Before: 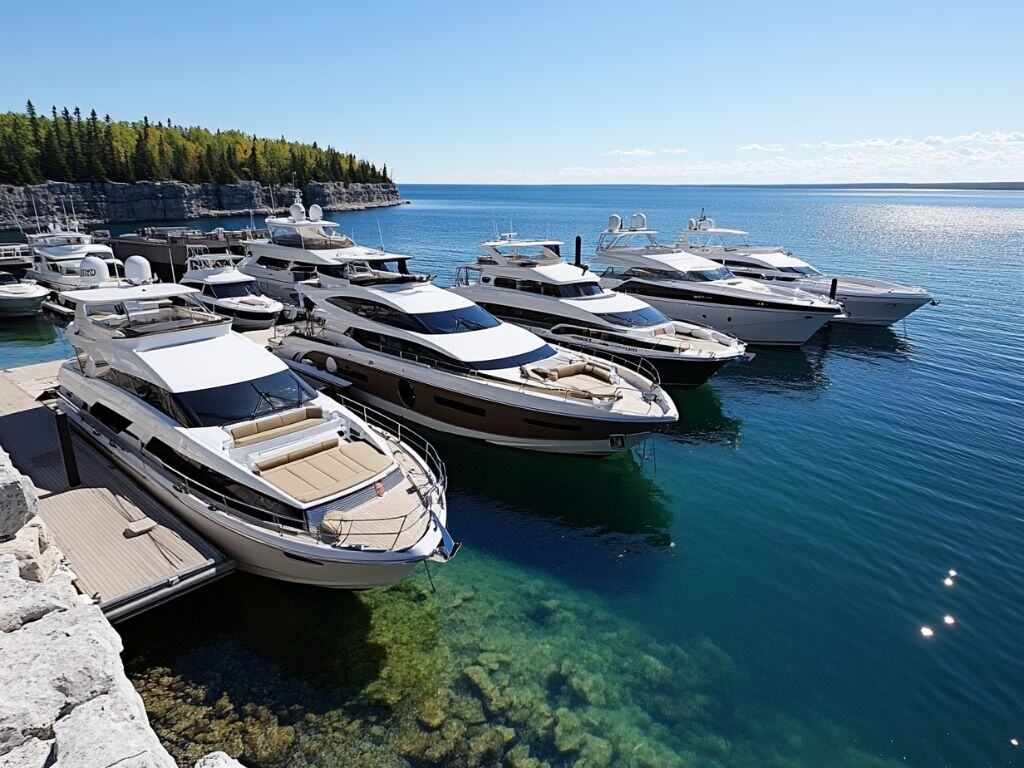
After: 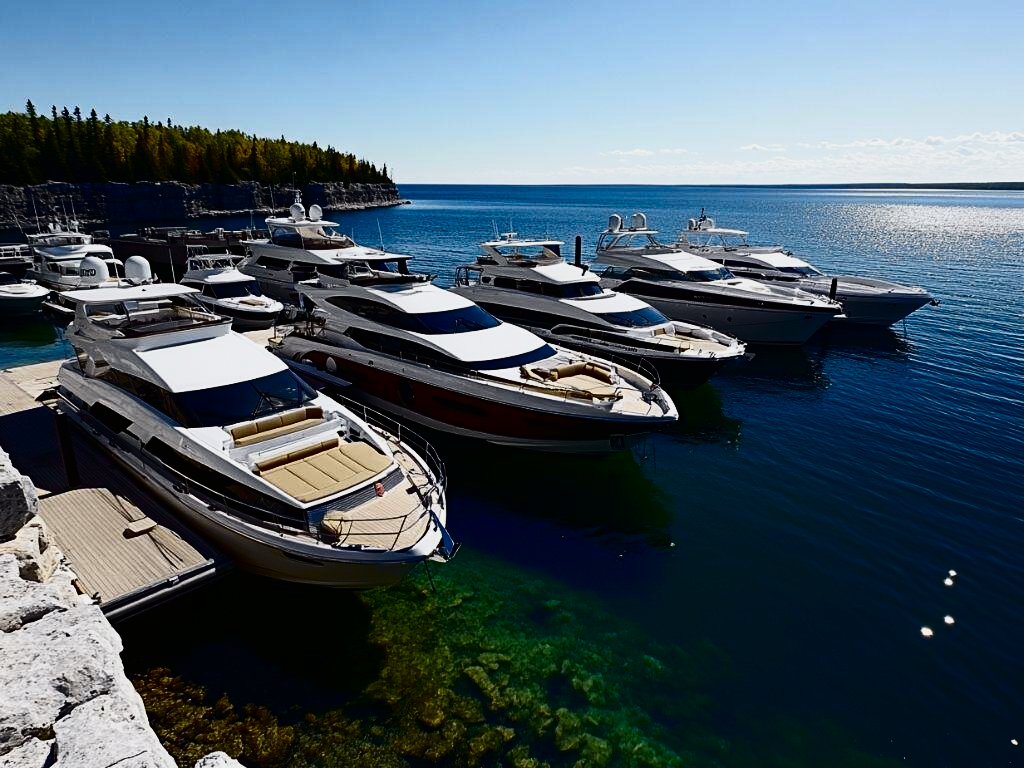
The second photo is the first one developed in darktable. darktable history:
contrast brightness saturation: contrast 0.09, brightness -0.59, saturation 0.17
tone curve: curves: ch0 [(0, 0.005) (0.103, 0.081) (0.196, 0.197) (0.391, 0.469) (0.491, 0.585) (0.638, 0.751) (0.822, 0.886) (0.997, 0.959)]; ch1 [(0, 0) (0.172, 0.123) (0.324, 0.253) (0.396, 0.388) (0.474, 0.479) (0.499, 0.498) (0.529, 0.528) (0.579, 0.614) (0.633, 0.677) (0.812, 0.856) (1, 1)]; ch2 [(0, 0) (0.411, 0.424) (0.459, 0.478) (0.5, 0.501) (0.517, 0.526) (0.553, 0.583) (0.609, 0.646) (0.708, 0.768) (0.839, 0.916) (1, 1)], color space Lab, independent channels, preserve colors none
